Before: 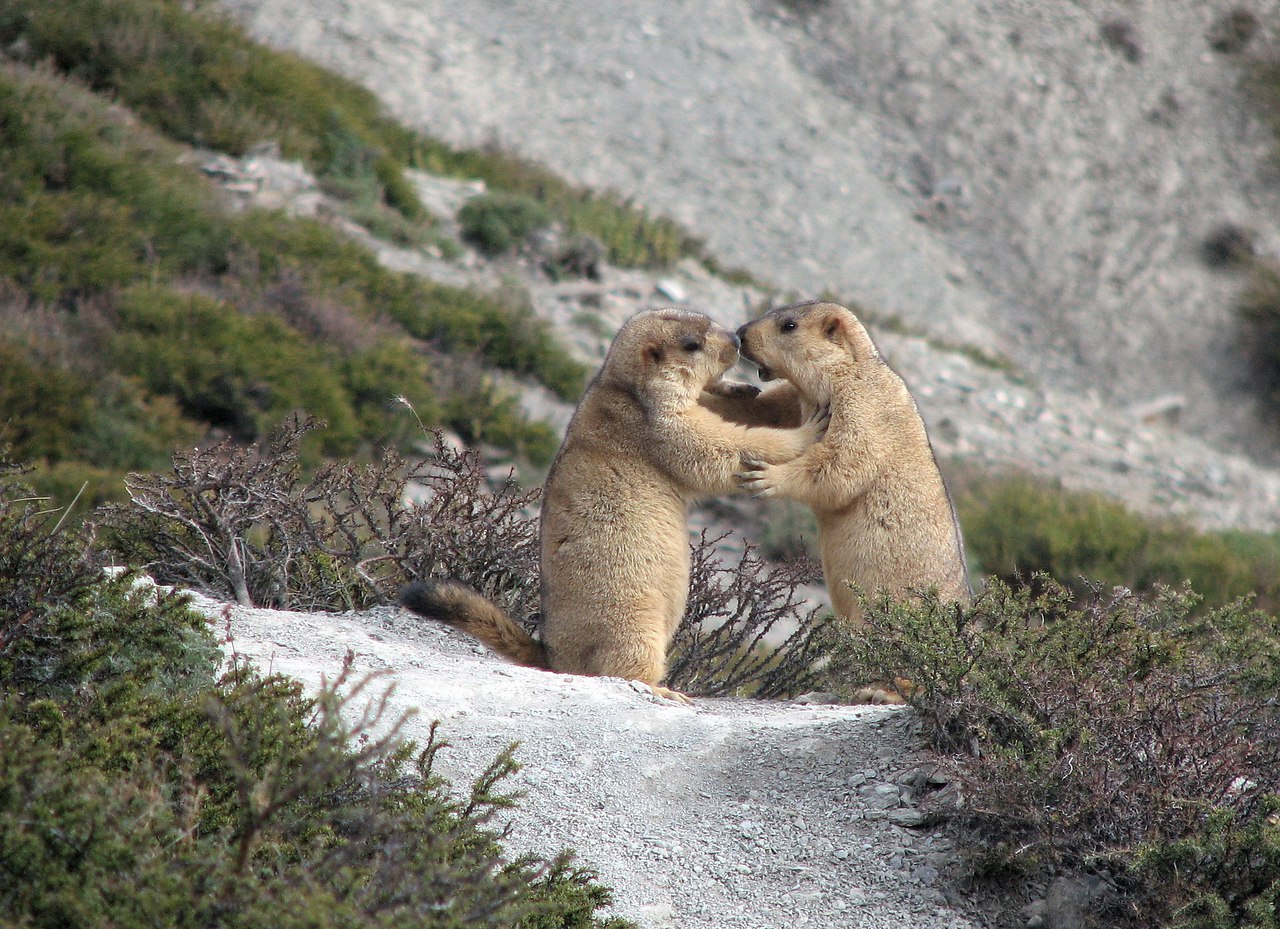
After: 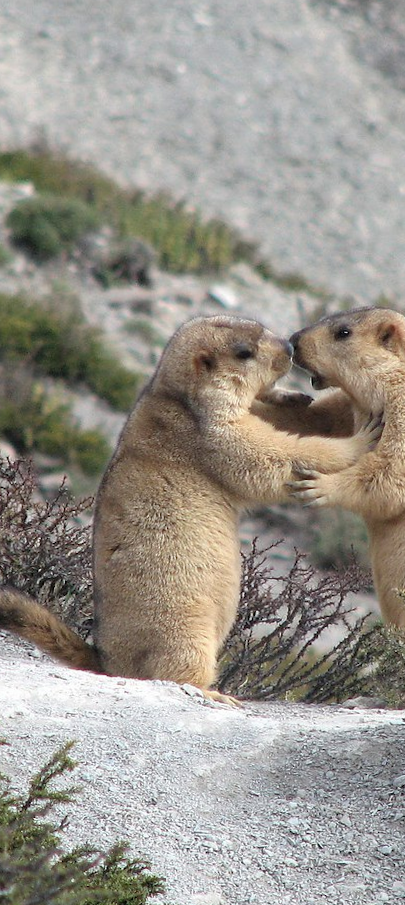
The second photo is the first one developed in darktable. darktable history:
crop: left 33.36%, right 33.36%
rotate and perspective: rotation 0.074°, lens shift (vertical) 0.096, lens shift (horizontal) -0.041, crop left 0.043, crop right 0.952, crop top 0.024, crop bottom 0.979
